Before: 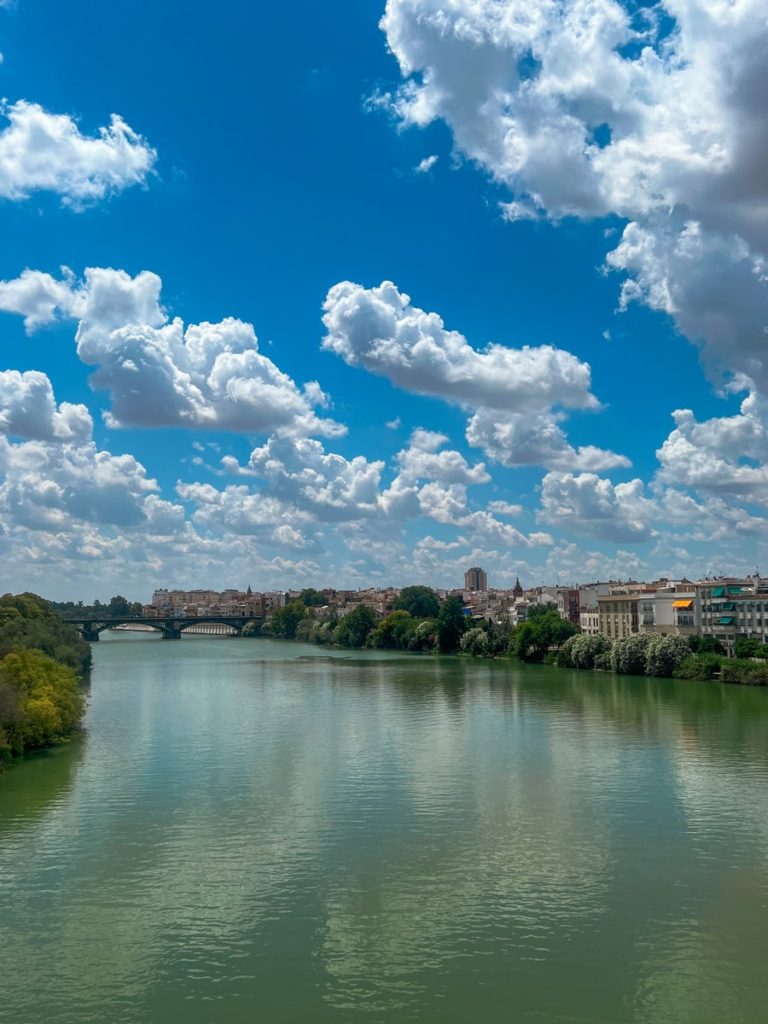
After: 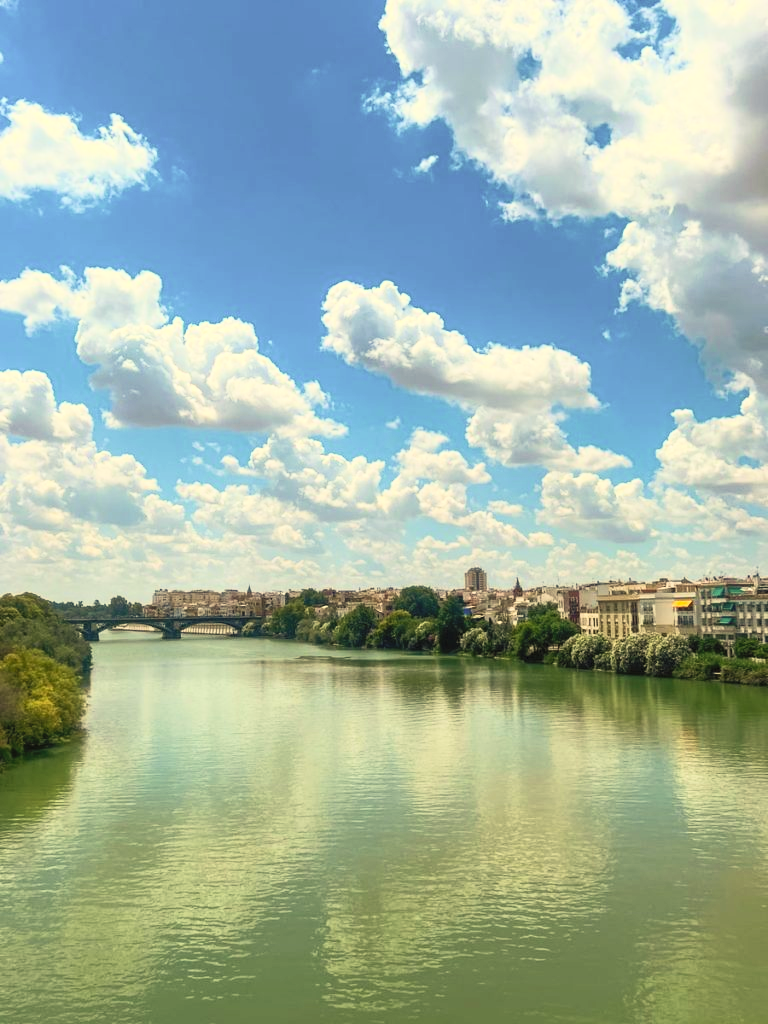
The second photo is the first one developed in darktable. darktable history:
contrast brightness saturation: contrast 0.378, brightness 0.513
velvia: on, module defaults
color correction: highlights a* 2.73, highlights b* 22.95
